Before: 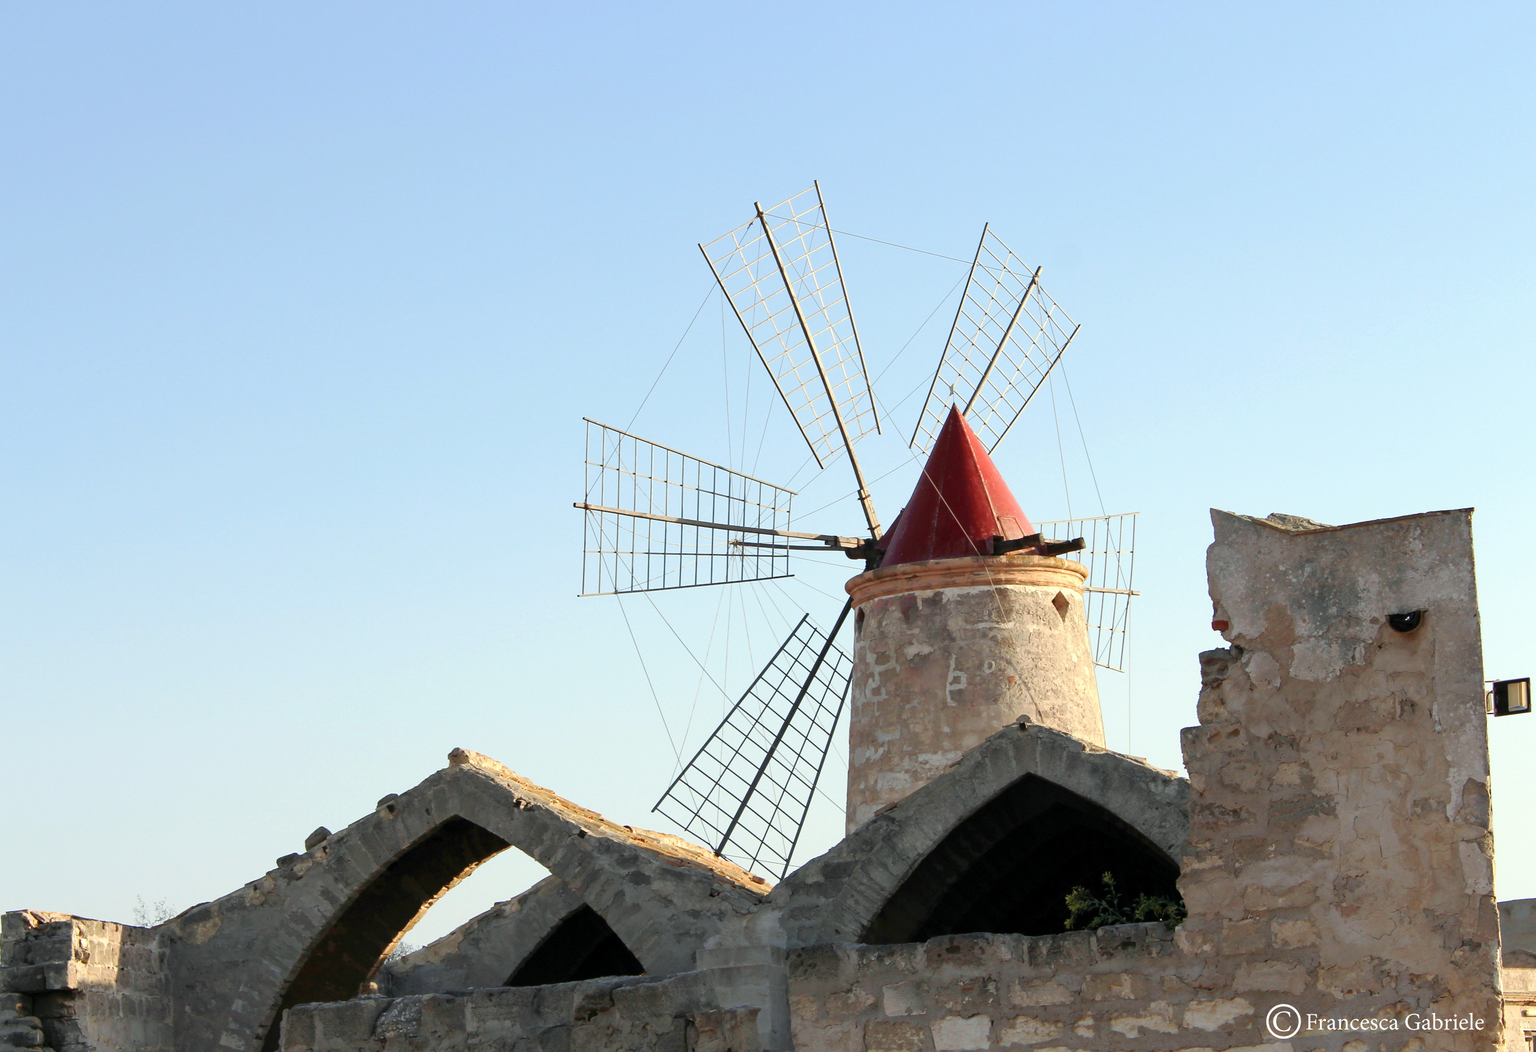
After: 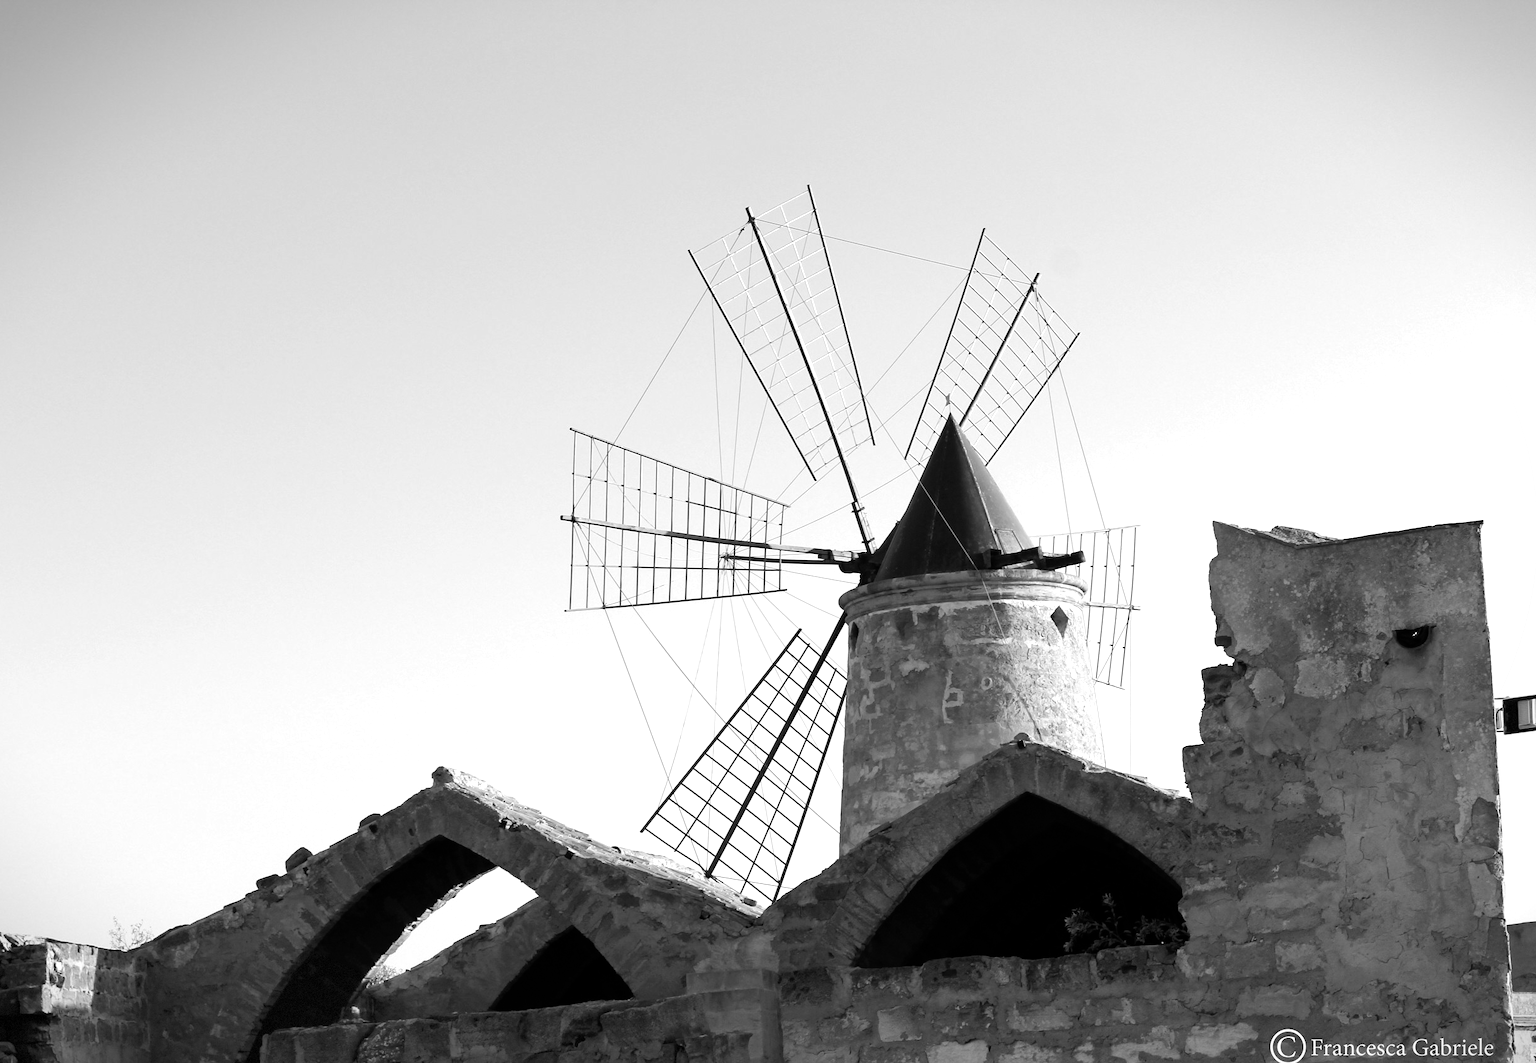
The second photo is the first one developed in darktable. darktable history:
monochrome: on, module defaults
crop and rotate: left 1.774%, right 0.633%, bottom 1.28%
vignetting: fall-off start 100%, brightness -0.406, saturation -0.3, width/height ratio 1.324, dithering 8-bit output, unbound false
color balance rgb: shadows lift › luminance -10%, power › luminance -9%, linear chroma grading › global chroma 10%, global vibrance 10%, contrast 15%, saturation formula JzAzBz (2021)
